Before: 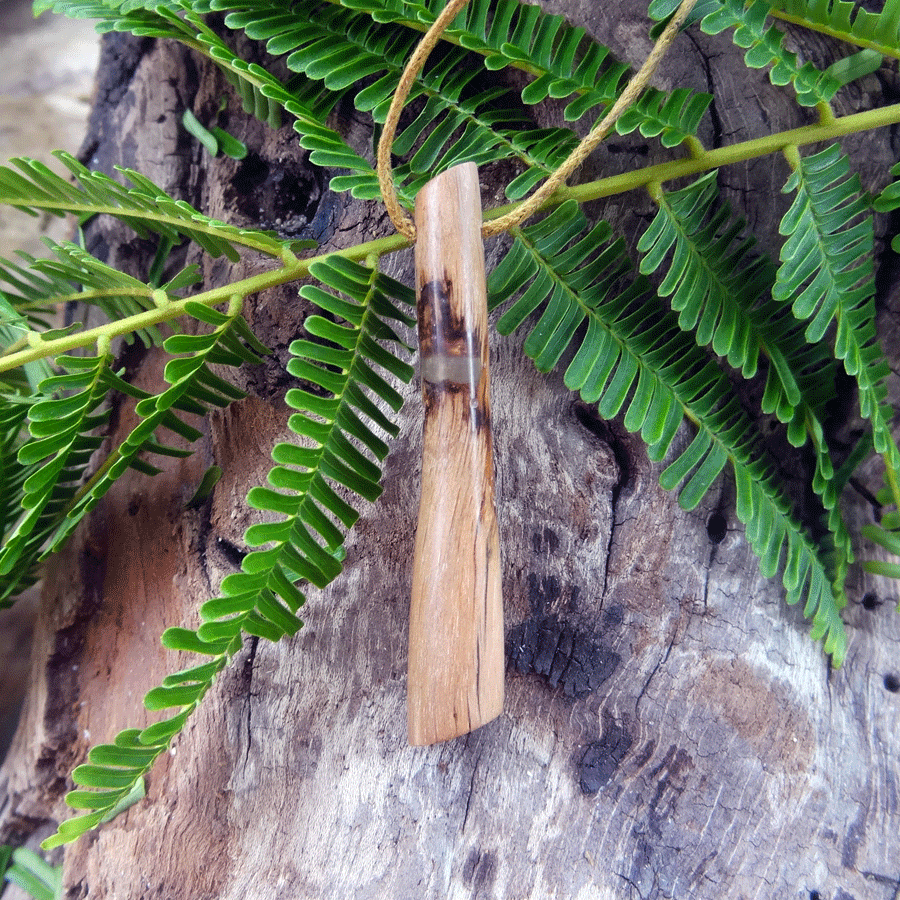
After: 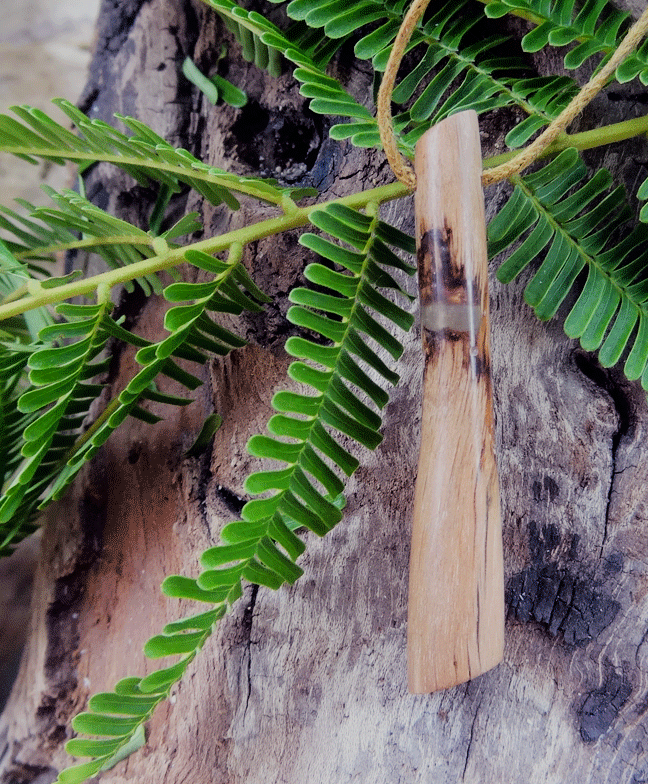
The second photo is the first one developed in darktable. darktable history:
filmic rgb: black relative exposure -6.98 EV, white relative exposure 5.63 EV, hardness 2.86
crop: top 5.803%, right 27.864%, bottom 5.804%
